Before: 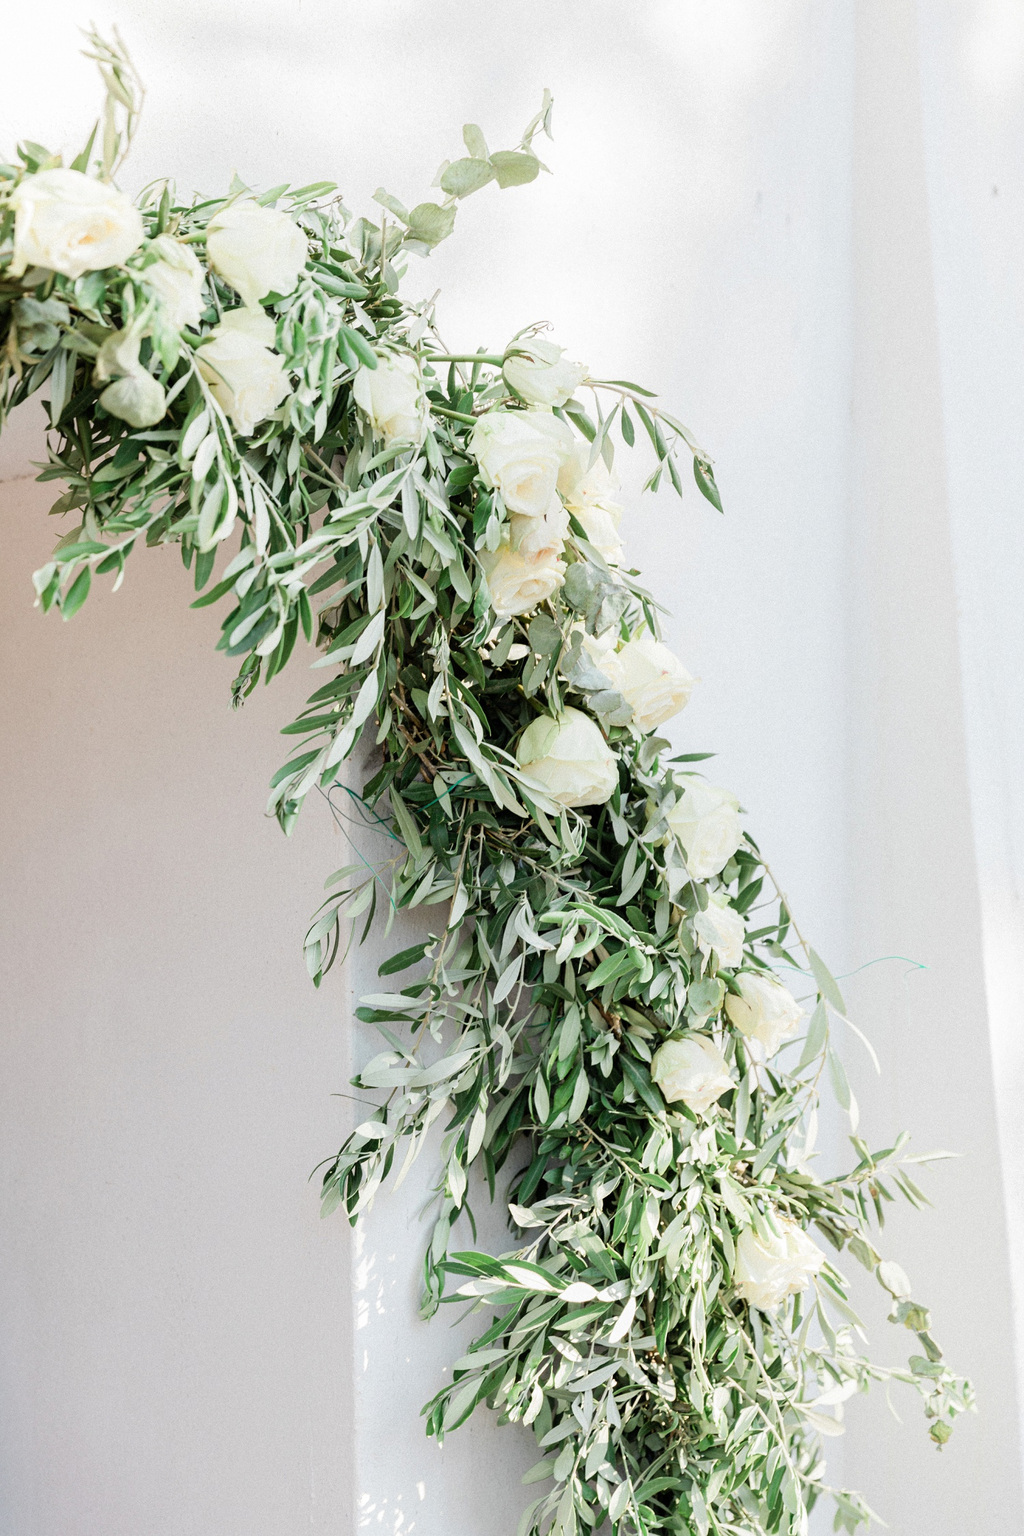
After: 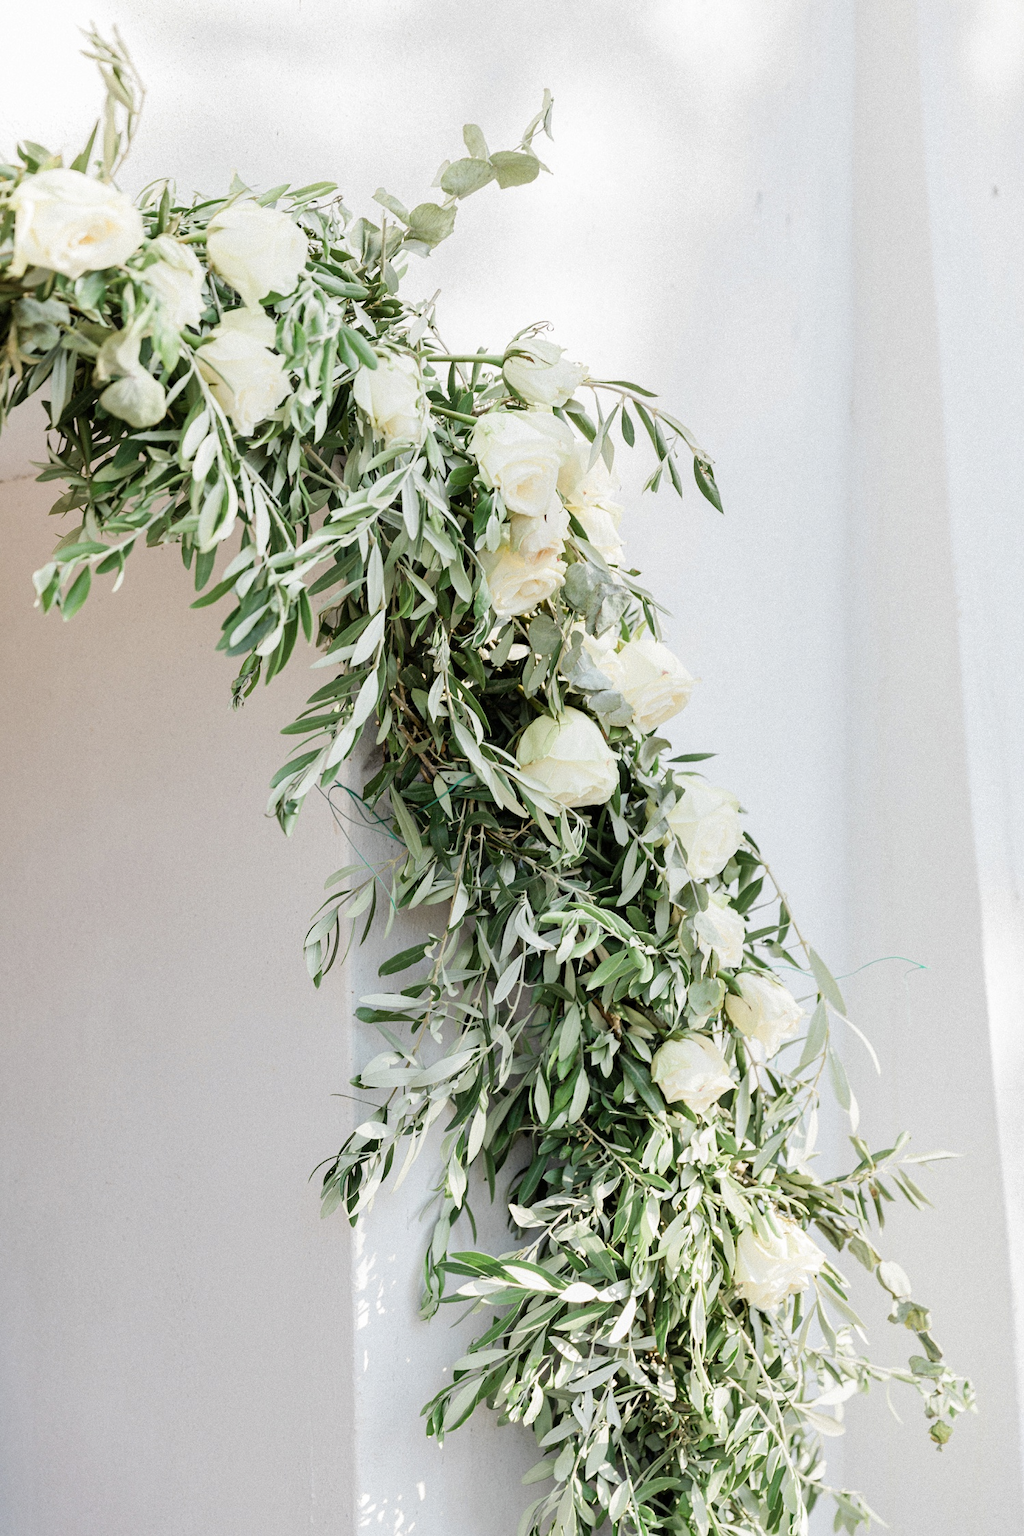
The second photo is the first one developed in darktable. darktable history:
color contrast: green-magenta contrast 0.81
shadows and highlights: shadows 32, highlights -32, soften with gaussian
